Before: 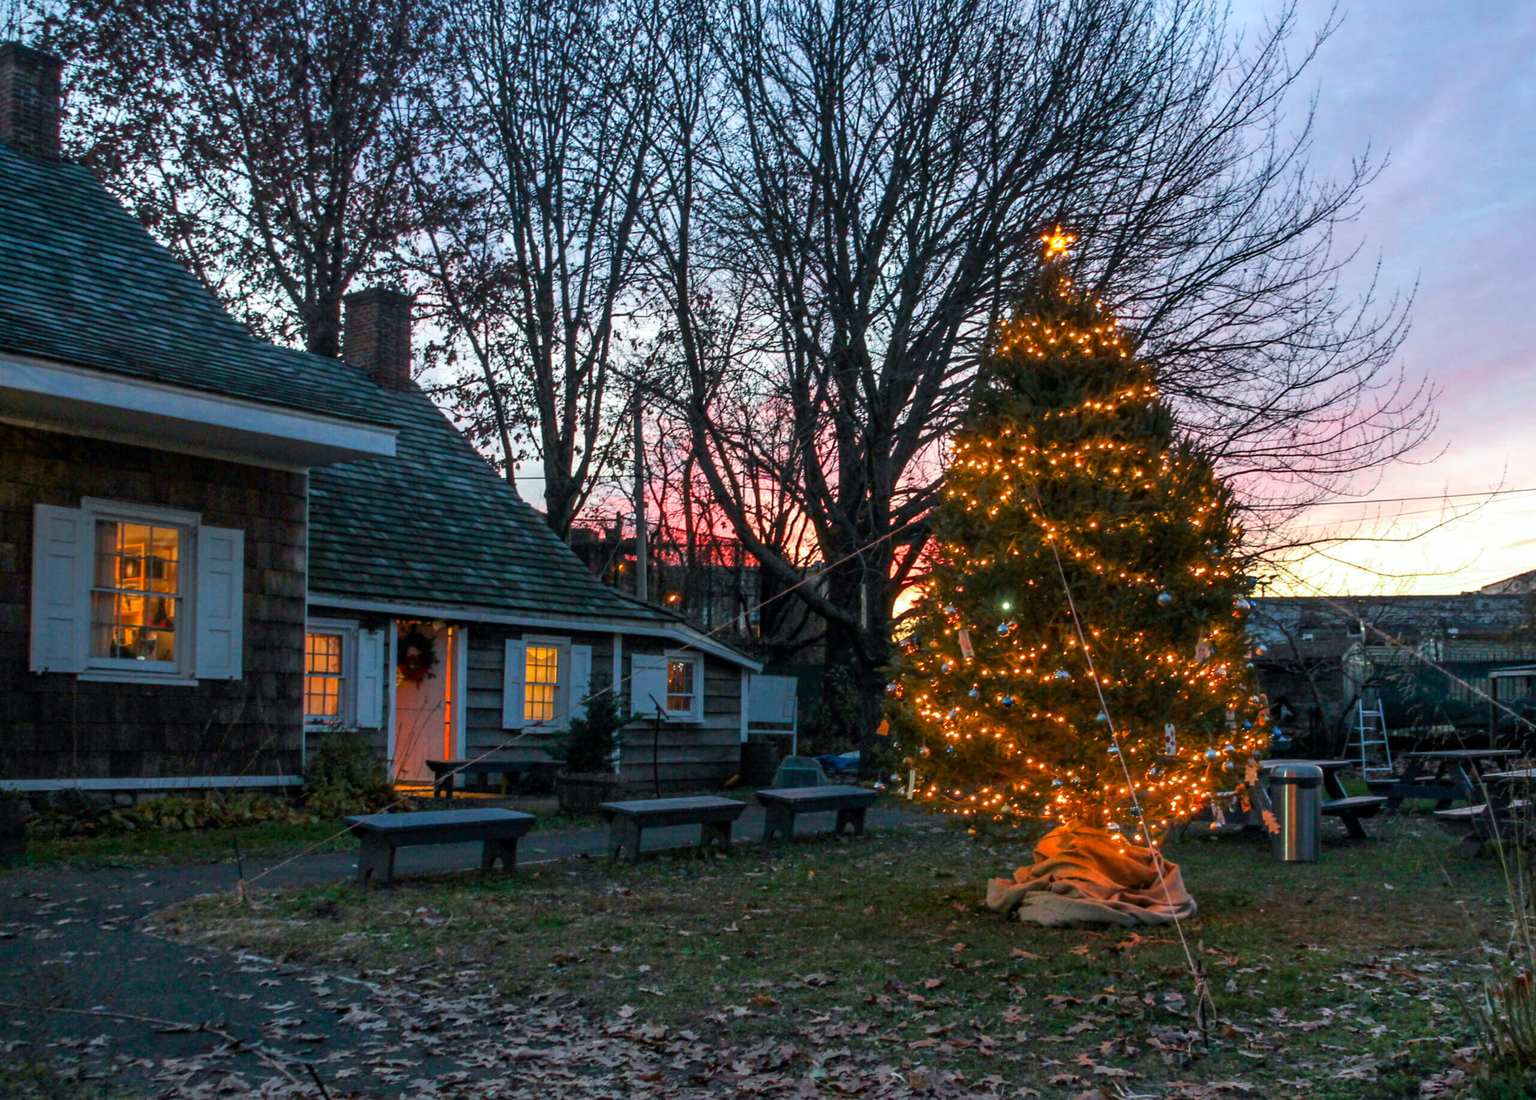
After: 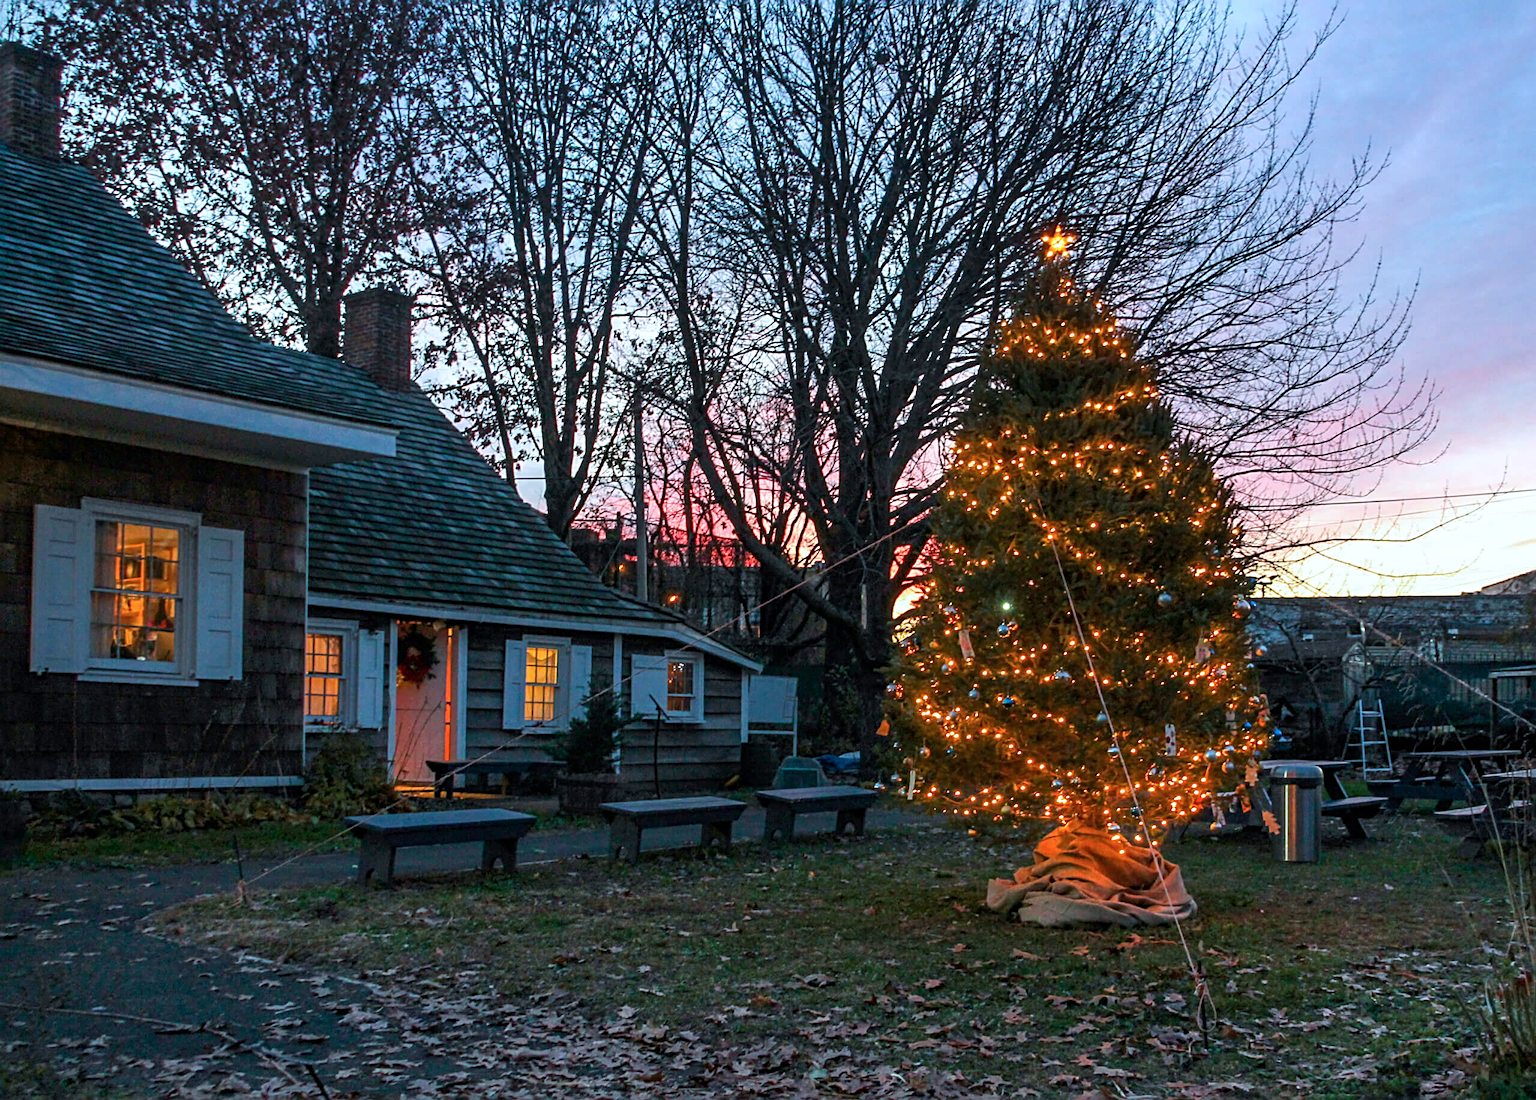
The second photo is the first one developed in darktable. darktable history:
color correction: highlights a* -0.736, highlights b* -8.51
sharpen: radius 3.117
